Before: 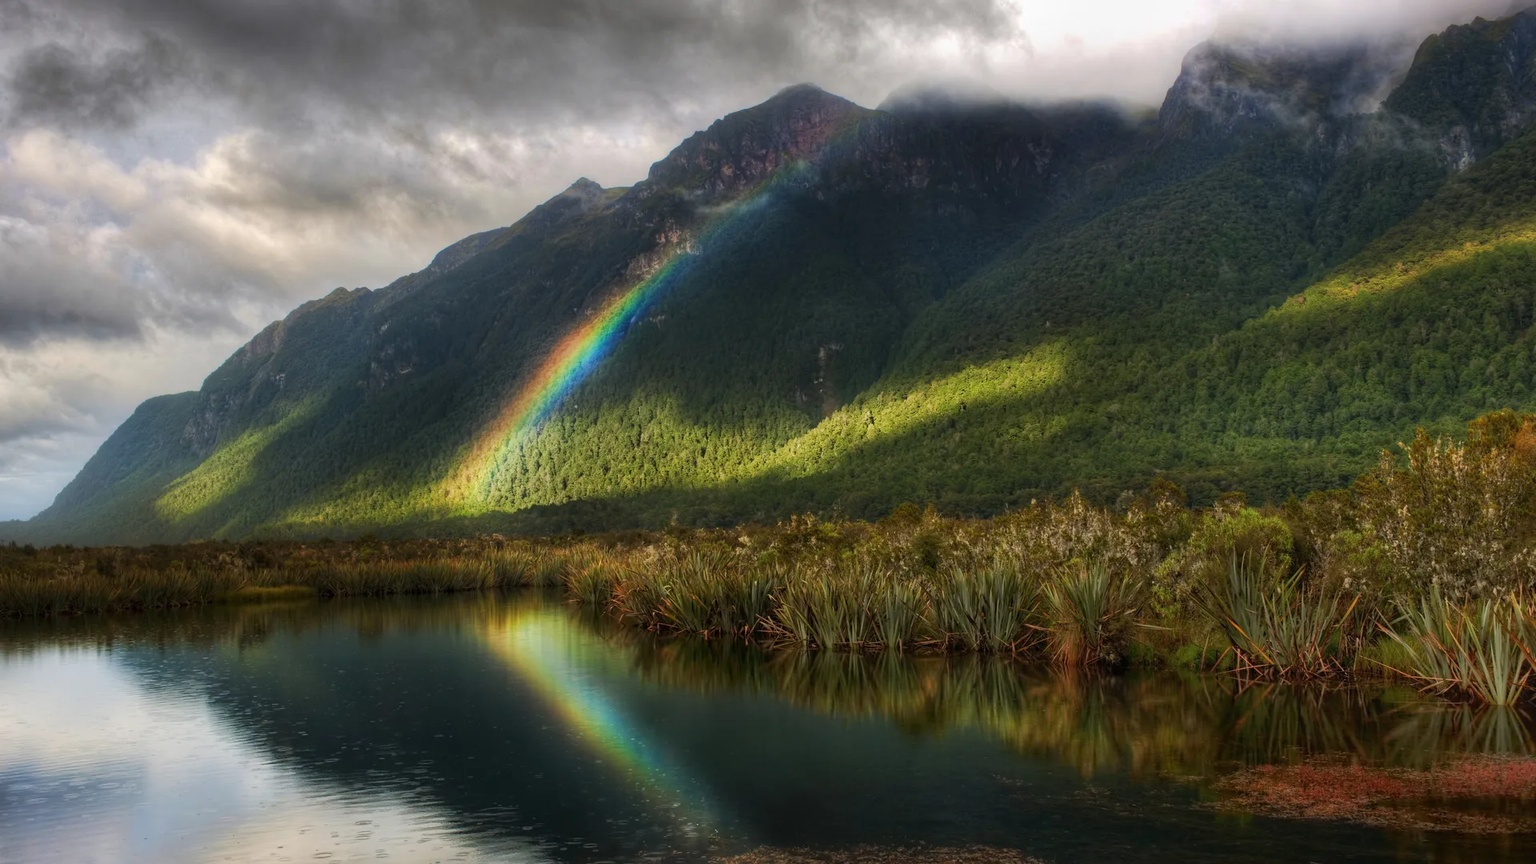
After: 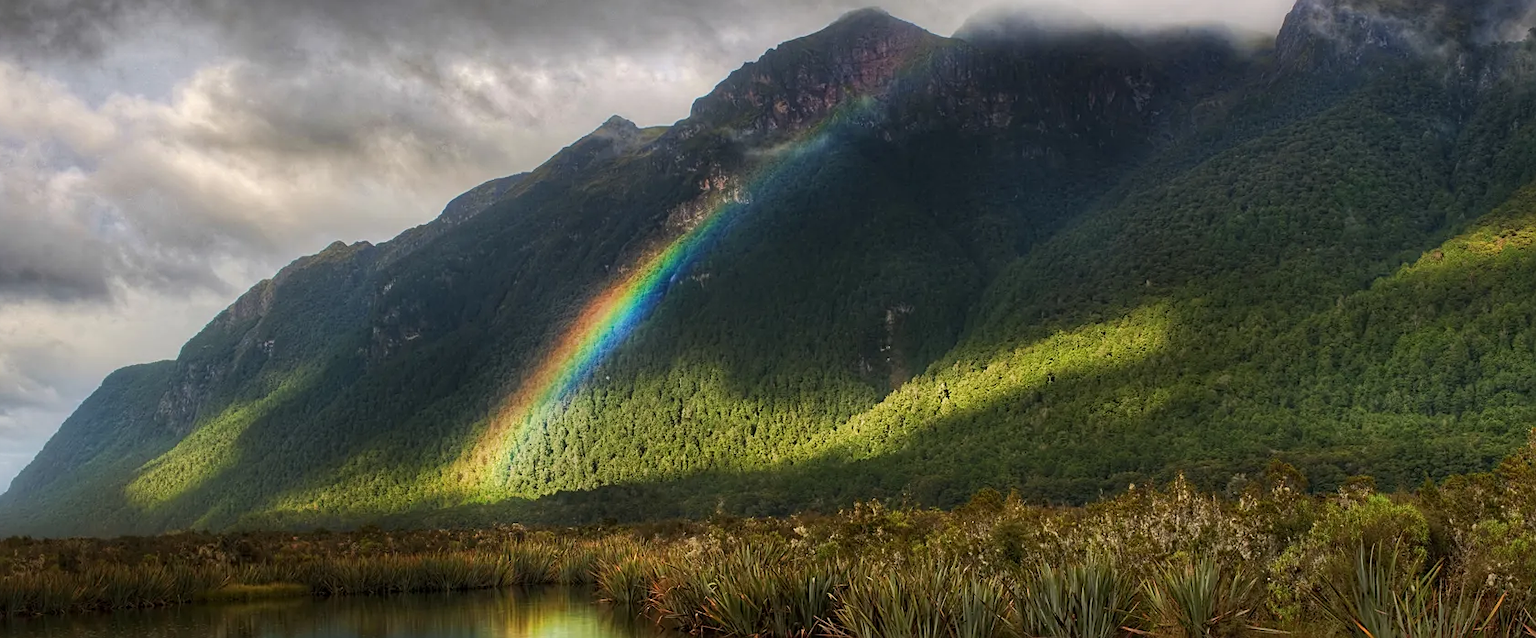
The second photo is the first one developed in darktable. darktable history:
exposure: compensate highlight preservation false
sharpen: on, module defaults
crop: left 3.015%, top 8.969%, right 9.647%, bottom 26.457%
